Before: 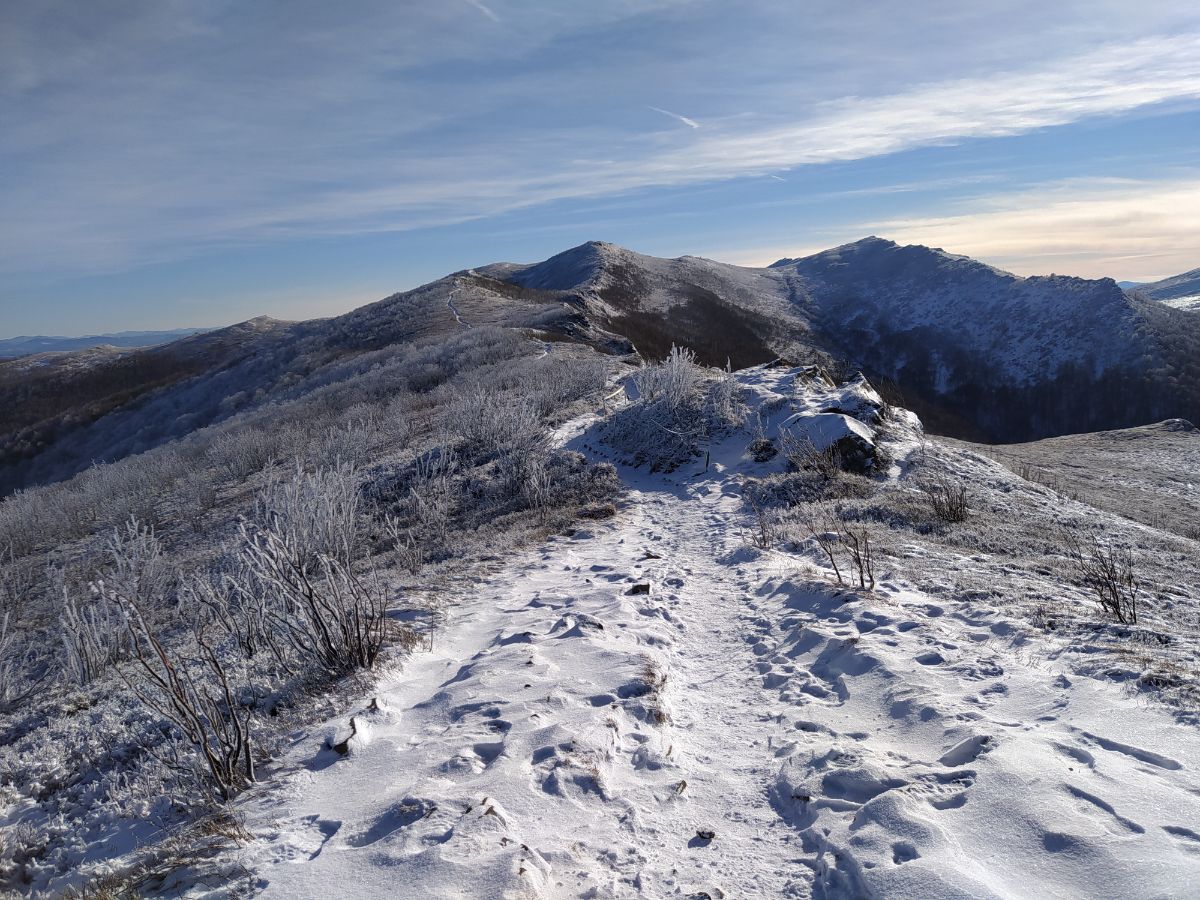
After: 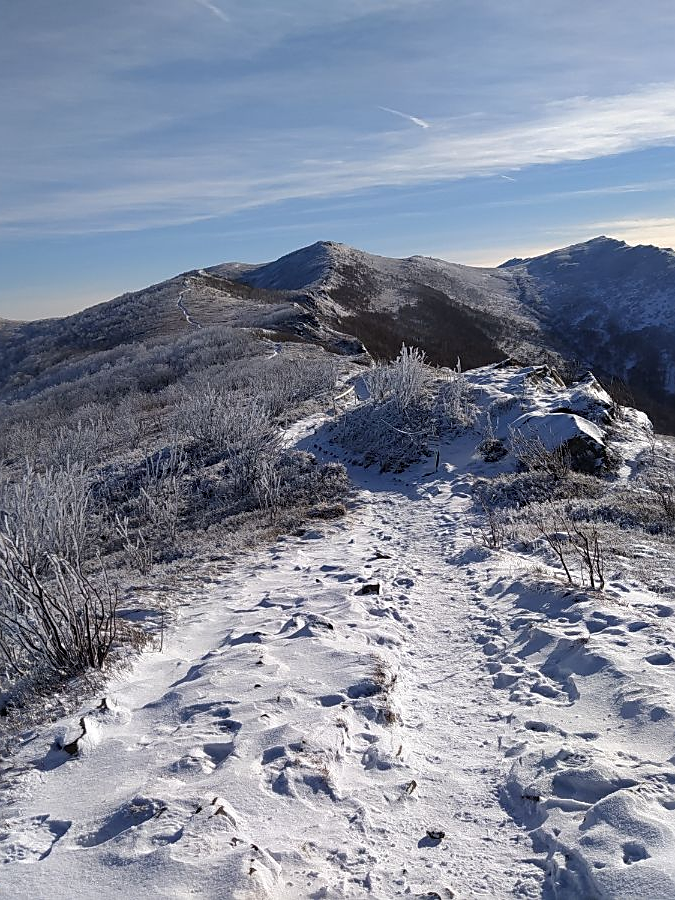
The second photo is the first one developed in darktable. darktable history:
sharpen: on, module defaults
crop and rotate: left 22.516%, right 21.234%
